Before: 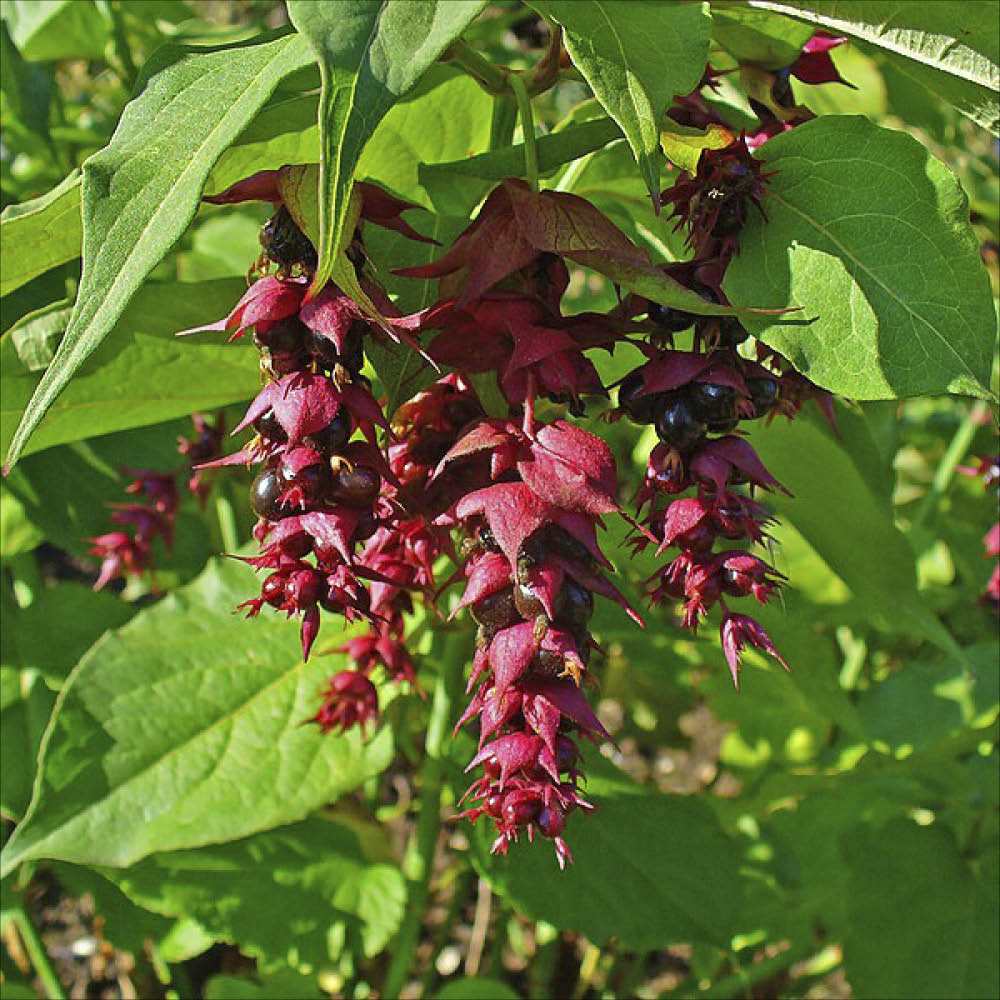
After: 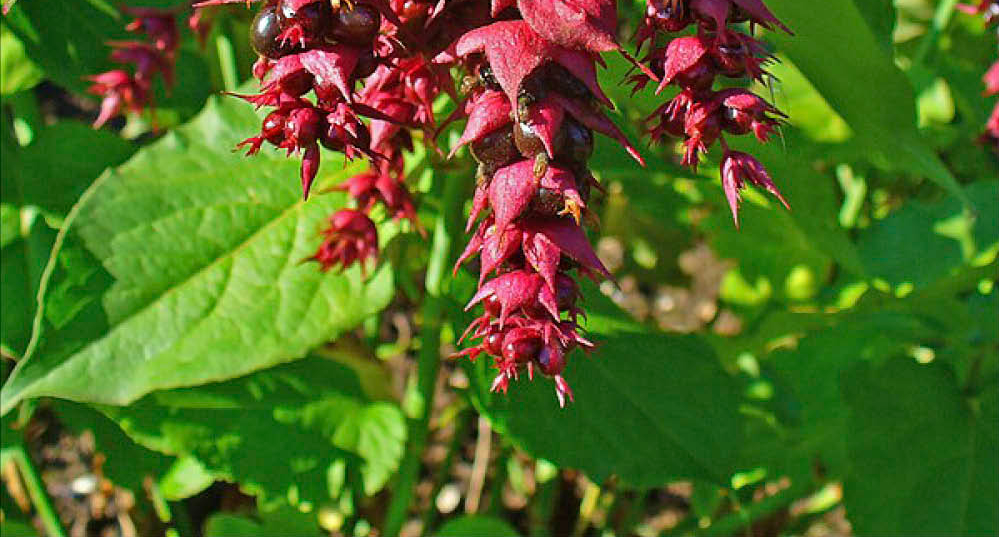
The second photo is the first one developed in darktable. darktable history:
crop and rotate: top 46.237%
